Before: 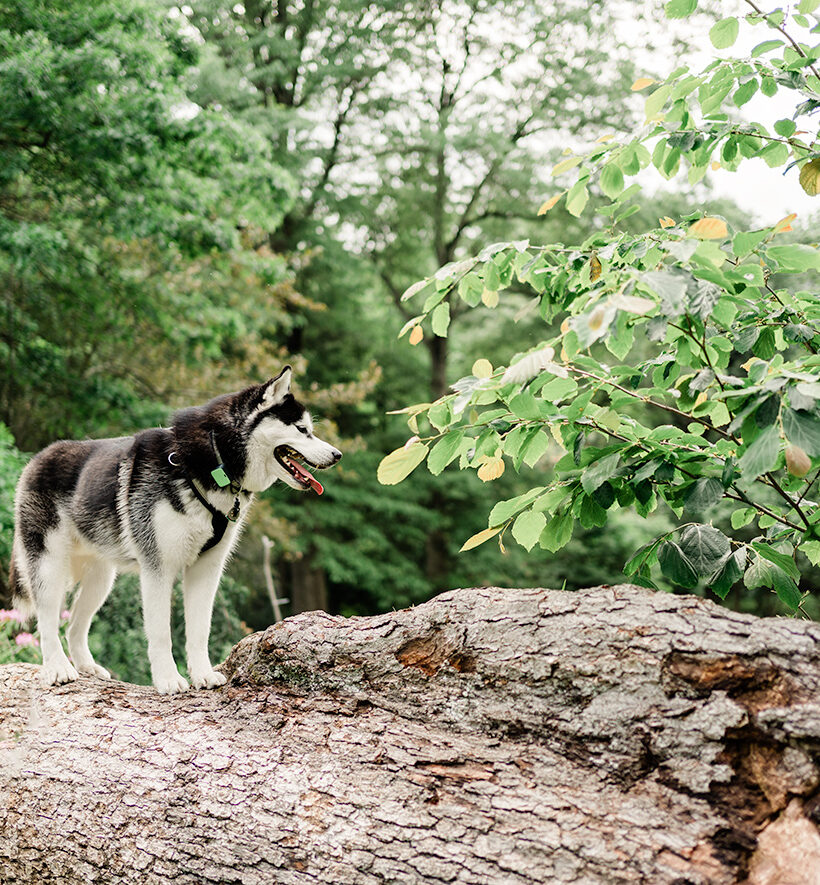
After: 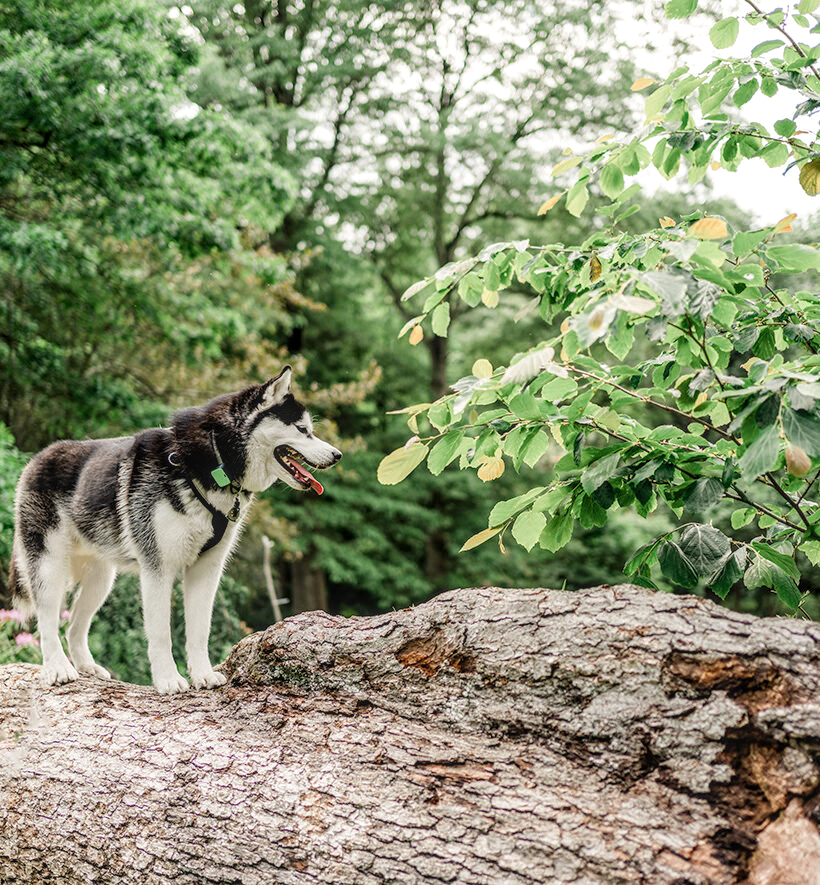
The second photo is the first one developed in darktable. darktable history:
local contrast: highlights 5%, shadows 5%, detail 133%
